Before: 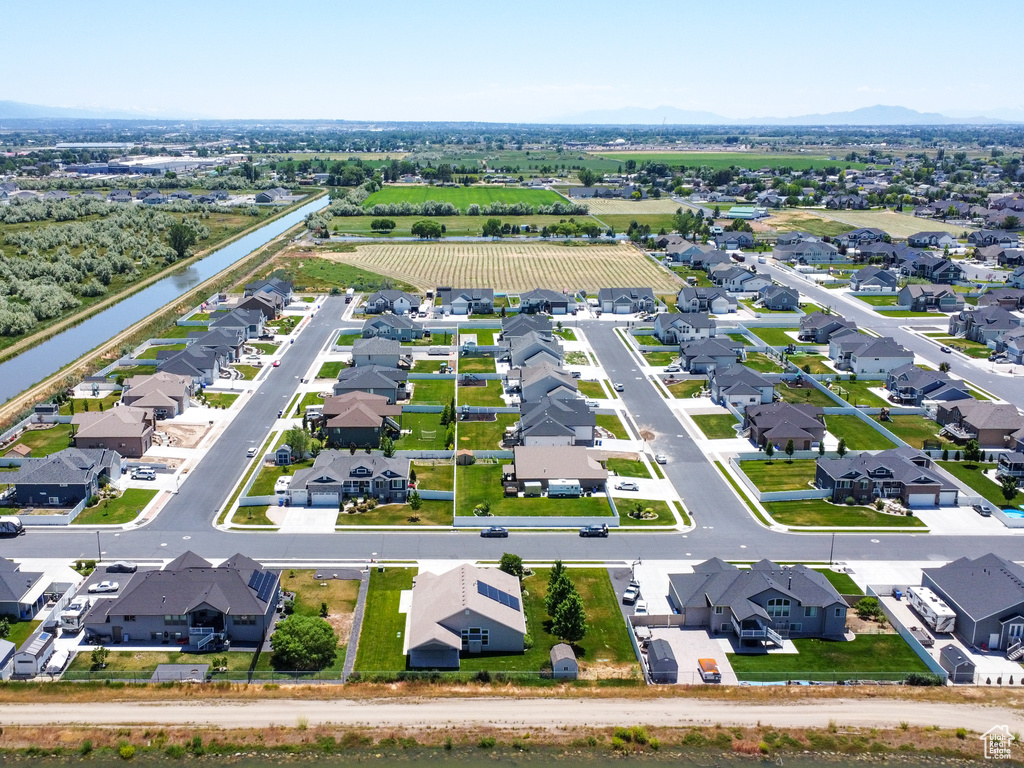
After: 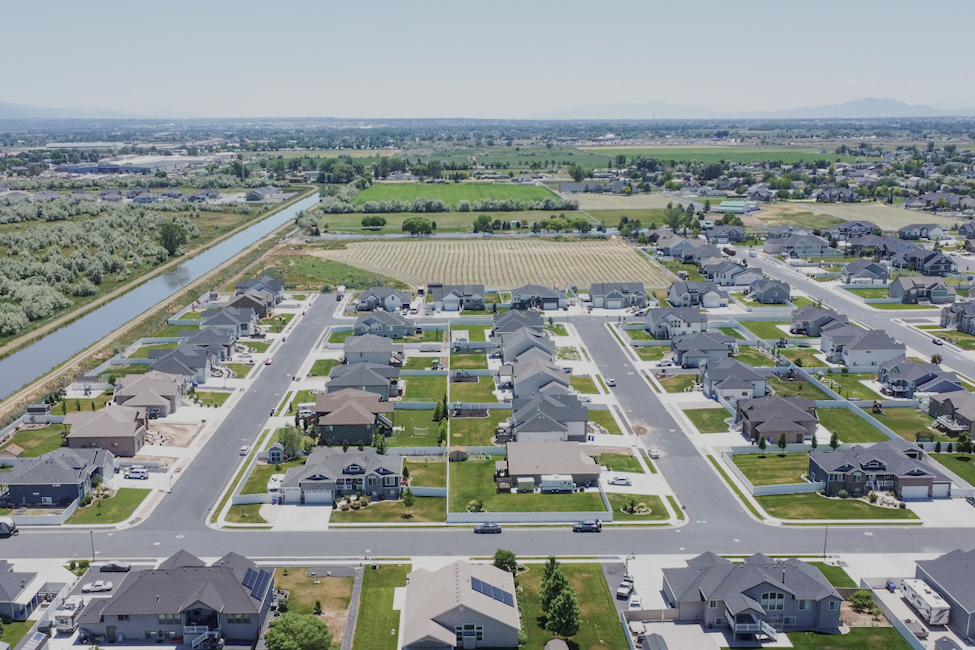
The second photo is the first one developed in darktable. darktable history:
contrast brightness saturation: contrast 0.101, saturation -0.378
color balance rgb: perceptual saturation grading › global saturation 0.99%, perceptual brilliance grading › global brilliance 2.517%, perceptual brilliance grading › highlights -2.594%, perceptual brilliance grading › shadows 2.618%, contrast -29.513%
tone equalizer: edges refinement/feathering 500, mask exposure compensation -1.57 EV, preserve details guided filter
crop and rotate: angle 0.514°, left 0.243%, right 3.337%, bottom 14.256%
